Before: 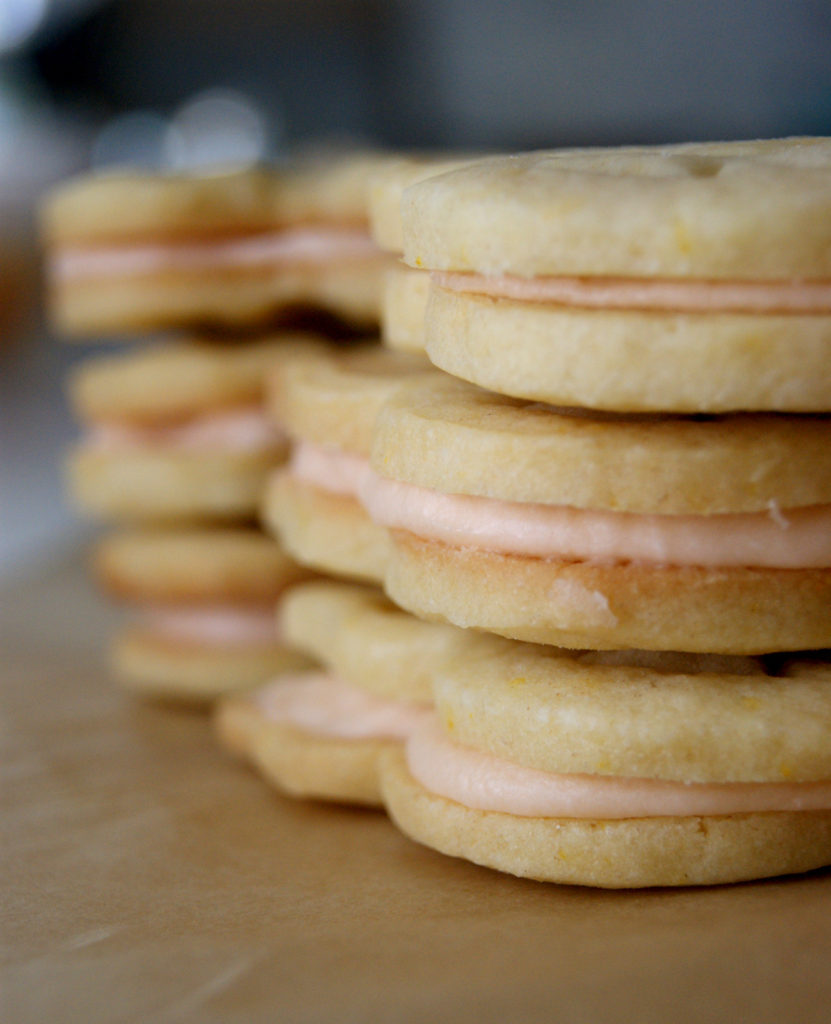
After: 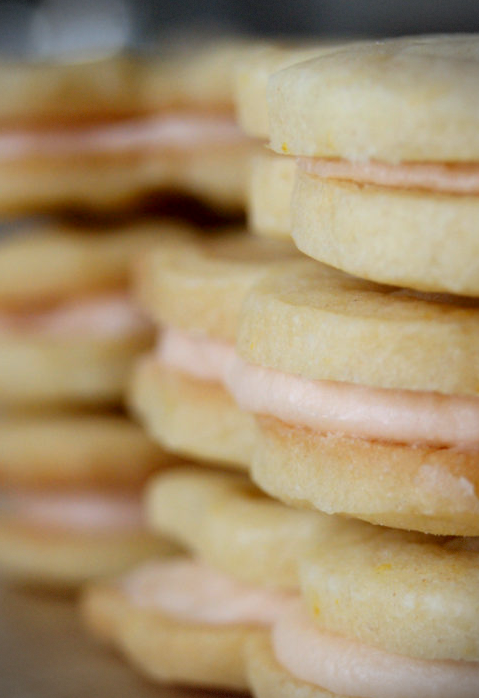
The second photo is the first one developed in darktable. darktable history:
crop: left 16.202%, top 11.208%, right 26.045%, bottom 20.557%
vignetting: dithering 8-bit output, unbound false
color correction: highlights a* -2.73, highlights b* -2.09, shadows a* 2.41, shadows b* 2.73
